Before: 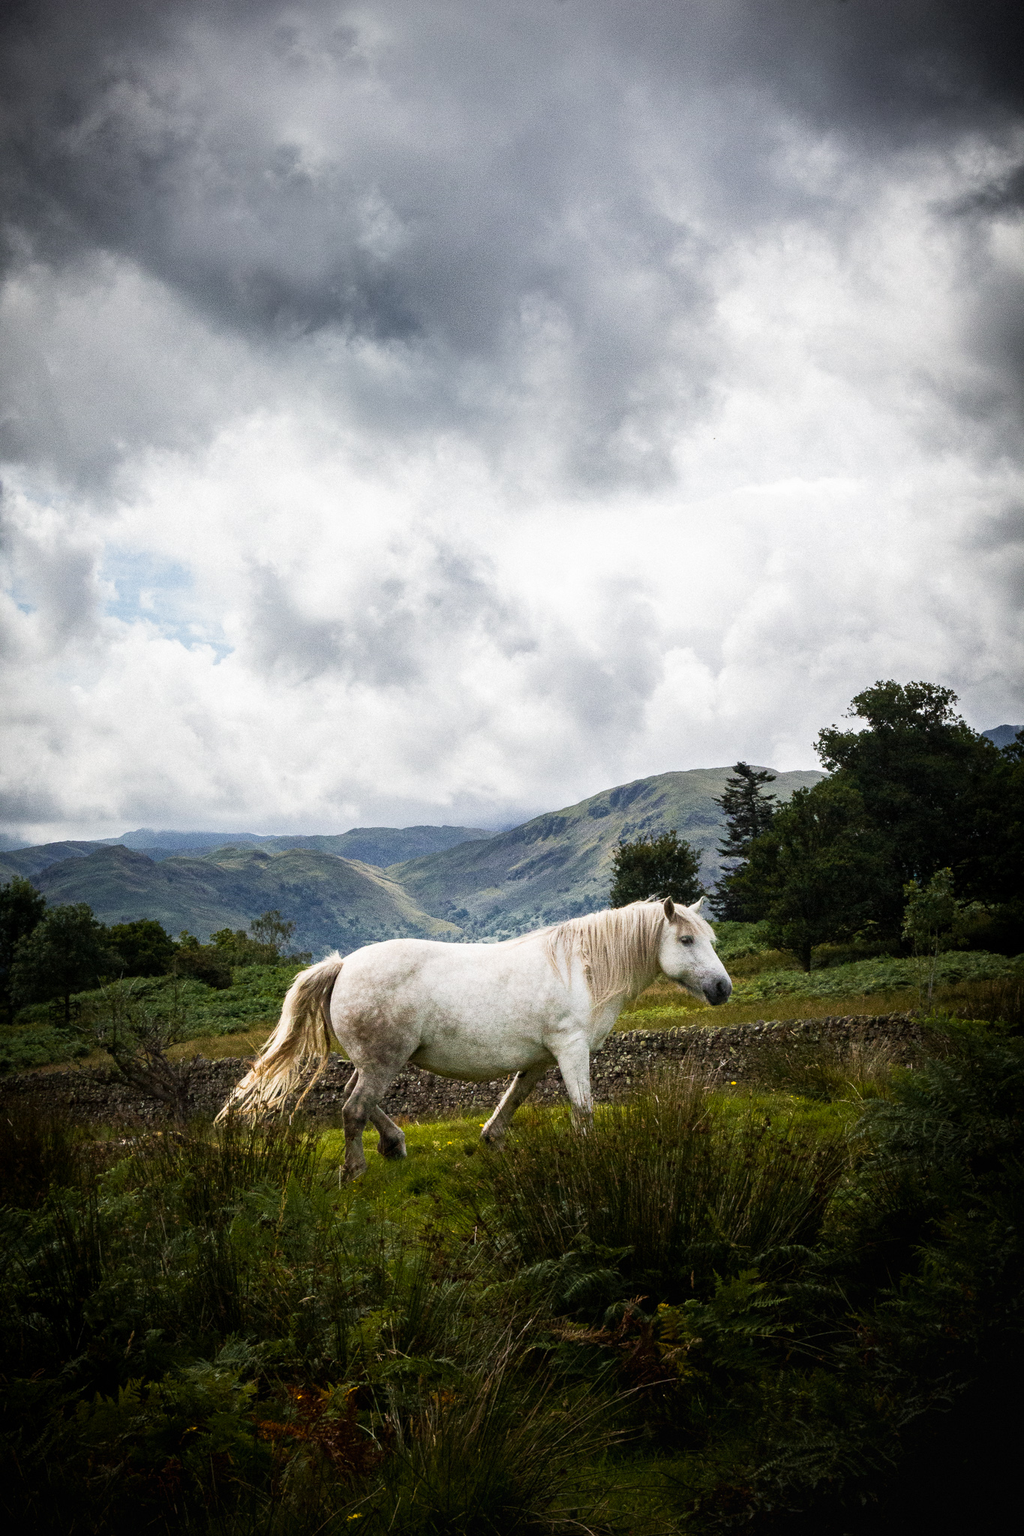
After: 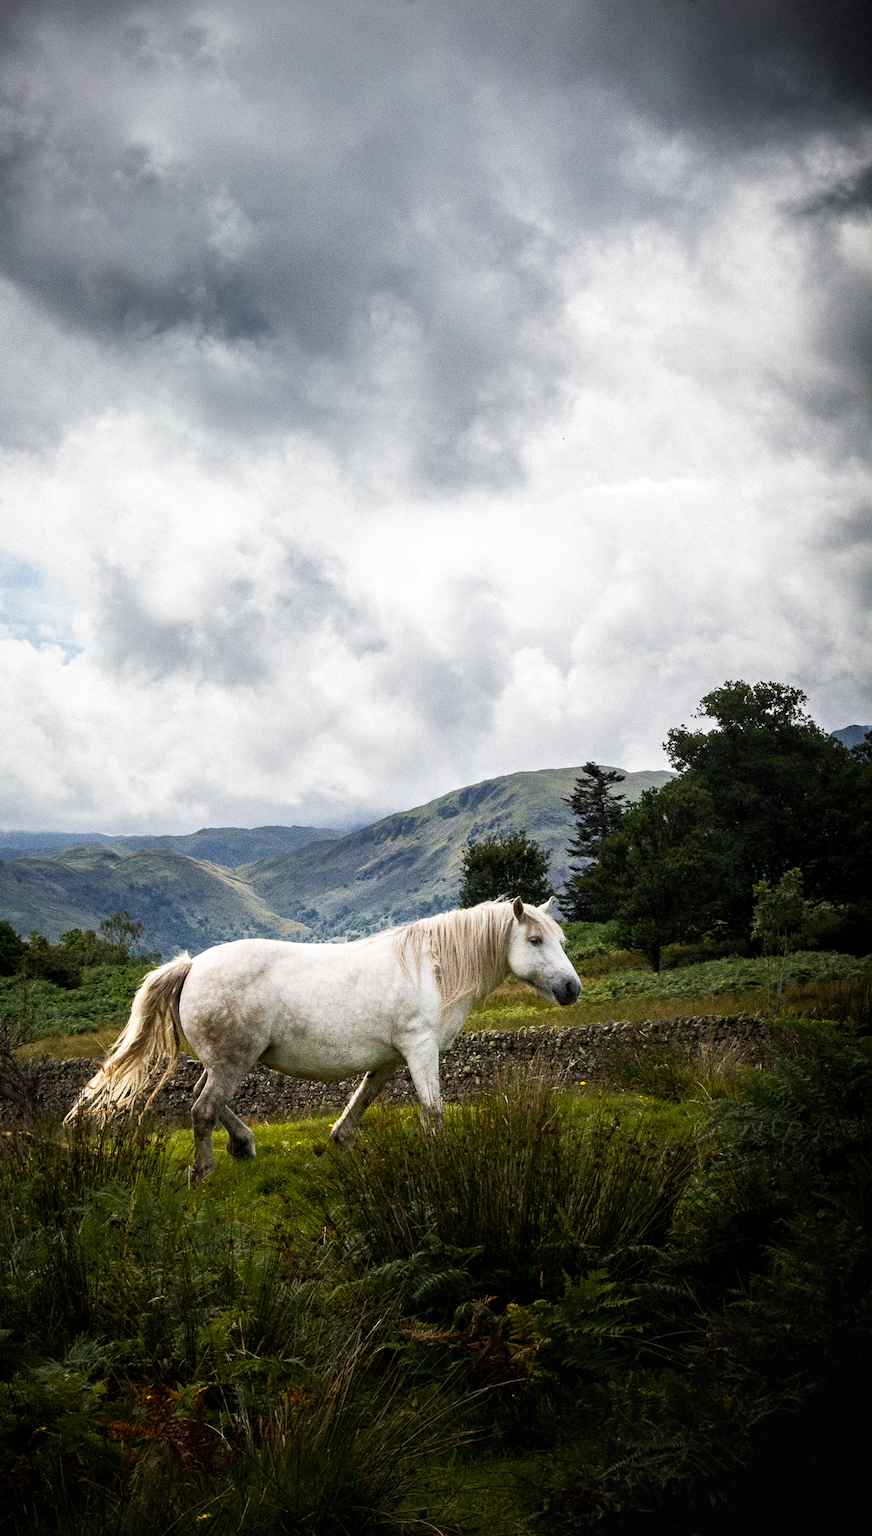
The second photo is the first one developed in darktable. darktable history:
contrast equalizer: y [[0.6 ×6], [0.55 ×6], [0 ×6], [0 ×6], [0 ×6]], mix 0.153
crop and rotate: left 14.797%
